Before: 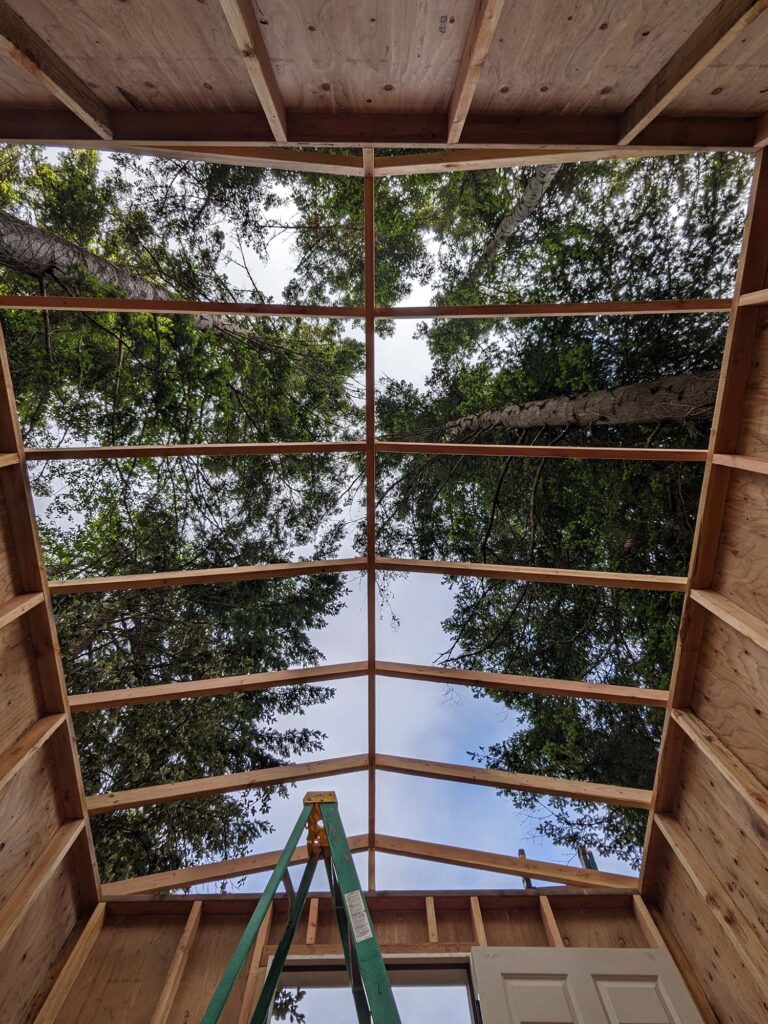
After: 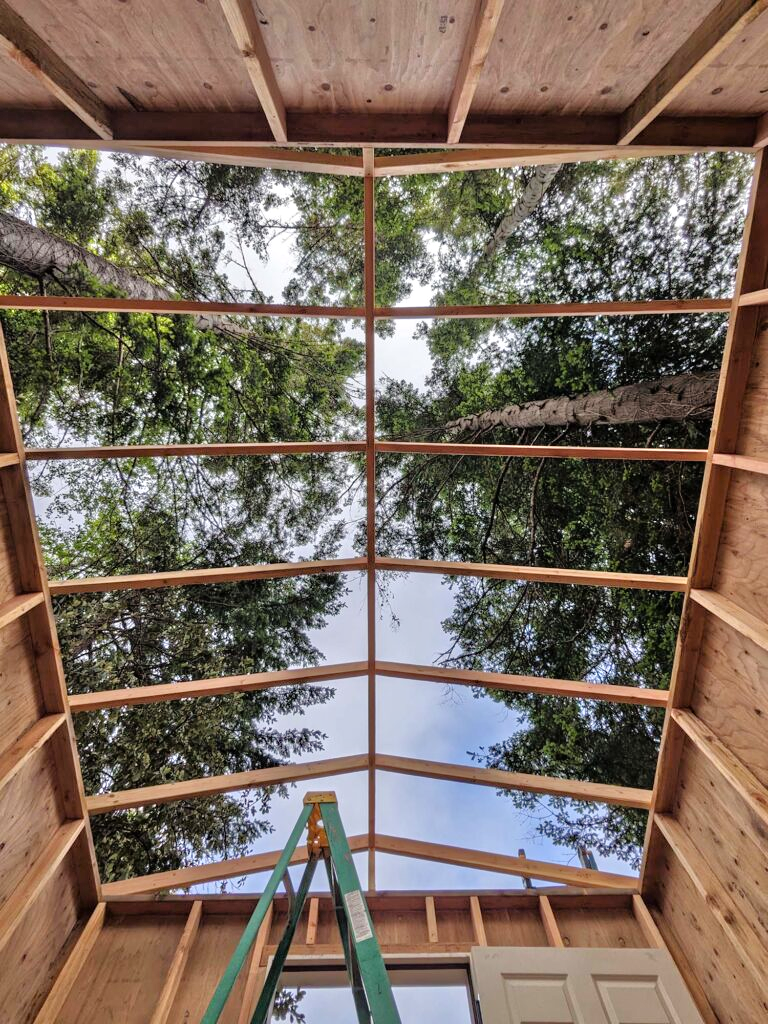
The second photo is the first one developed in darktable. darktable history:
levels: mode automatic, black 0.023%, white 99.97%, levels [0.062, 0.494, 0.925]
tone equalizer: -7 EV 0.15 EV, -6 EV 0.6 EV, -5 EV 1.15 EV, -4 EV 1.33 EV, -3 EV 1.15 EV, -2 EV 0.6 EV, -1 EV 0.15 EV, mask exposure compensation -0.5 EV
shadows and highlights: soften with gaussian
